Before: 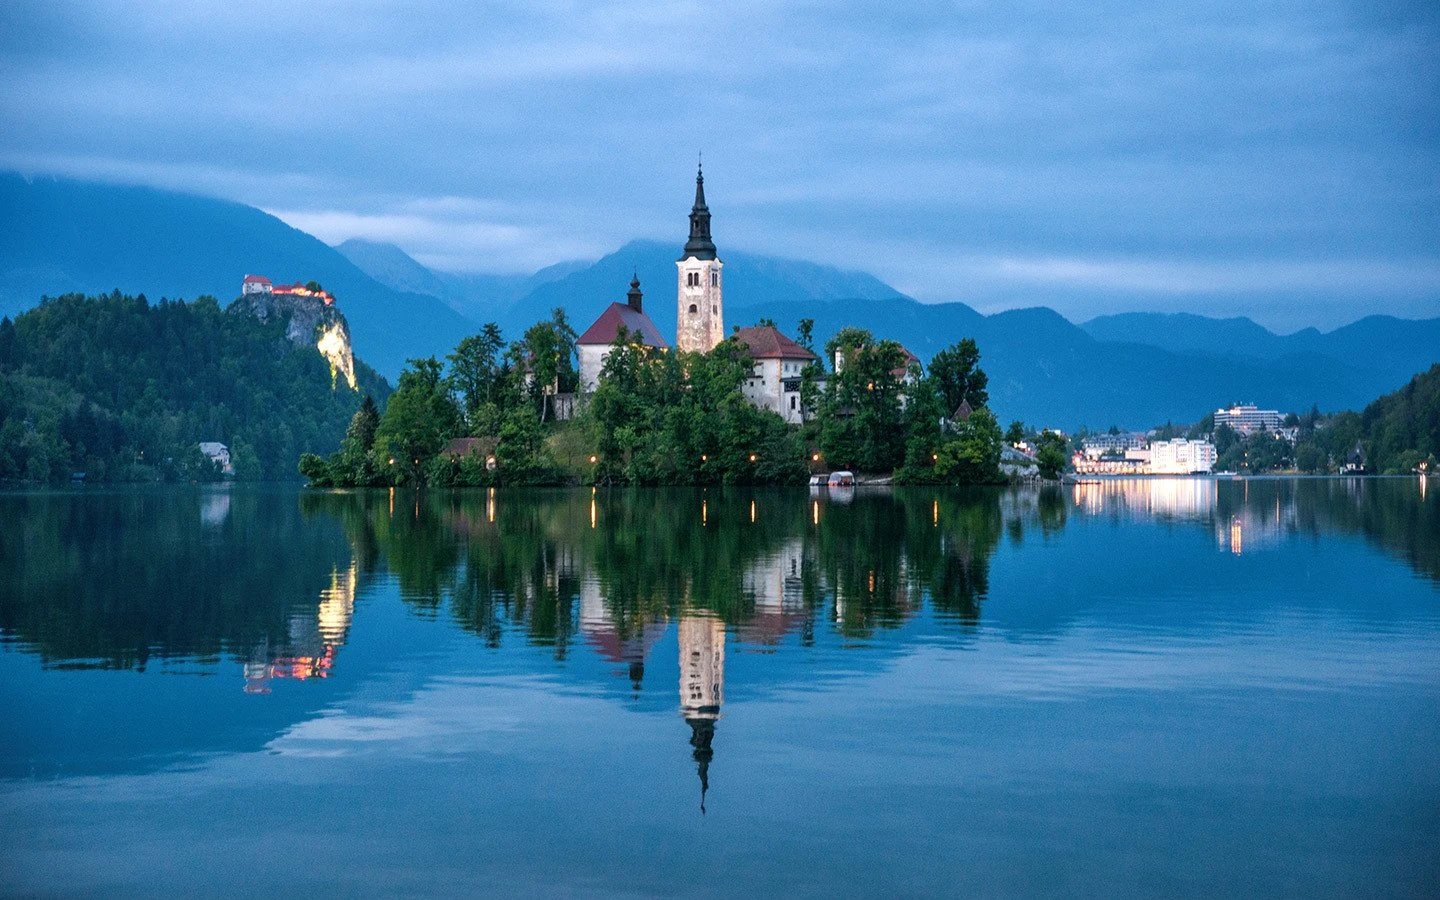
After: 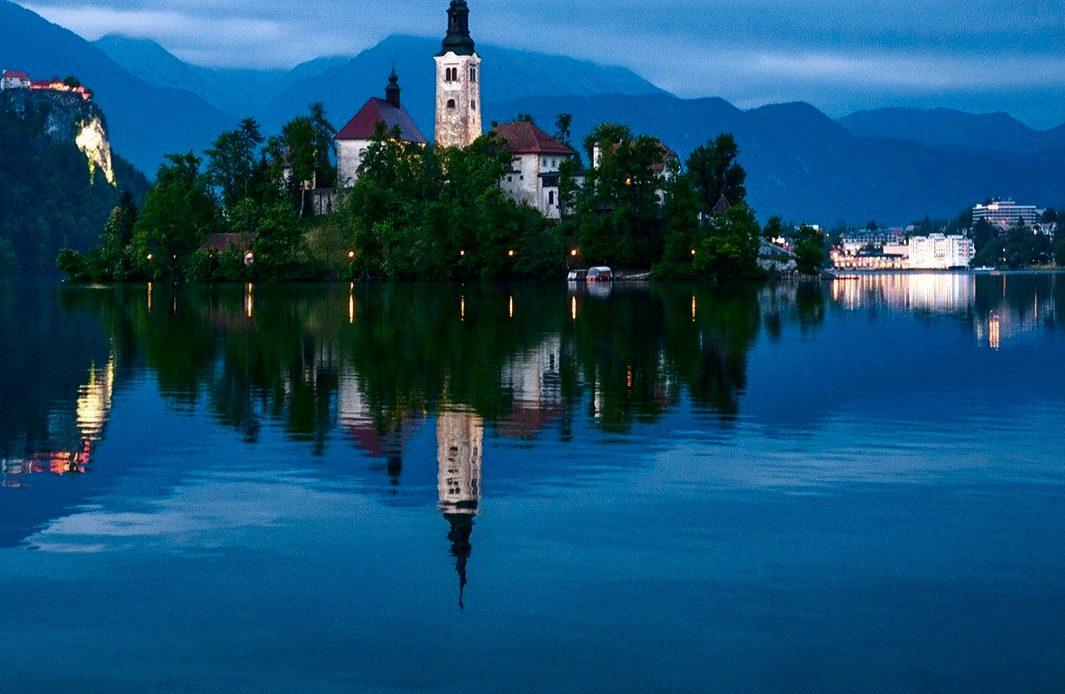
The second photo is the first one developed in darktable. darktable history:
contrast brightness saturation: contrast 0.1, brightness -0.26, saturation 0.14
crop: left 16.871%, top 22.857%, right 9.116%
